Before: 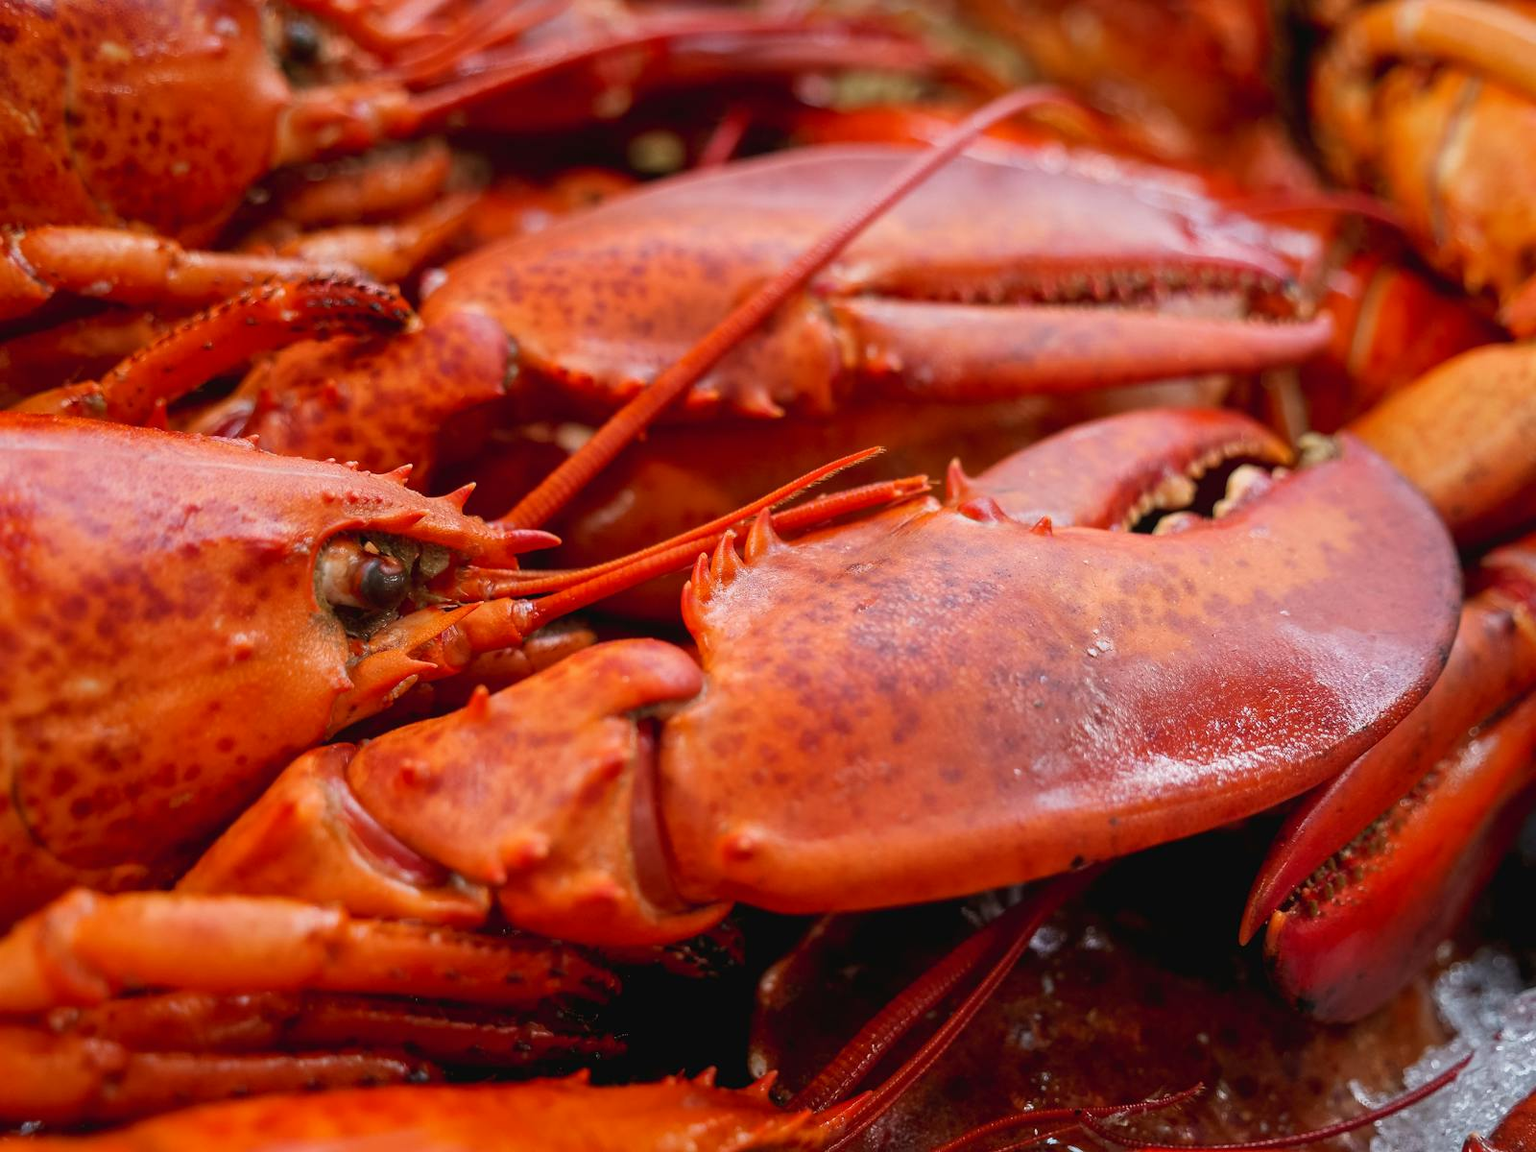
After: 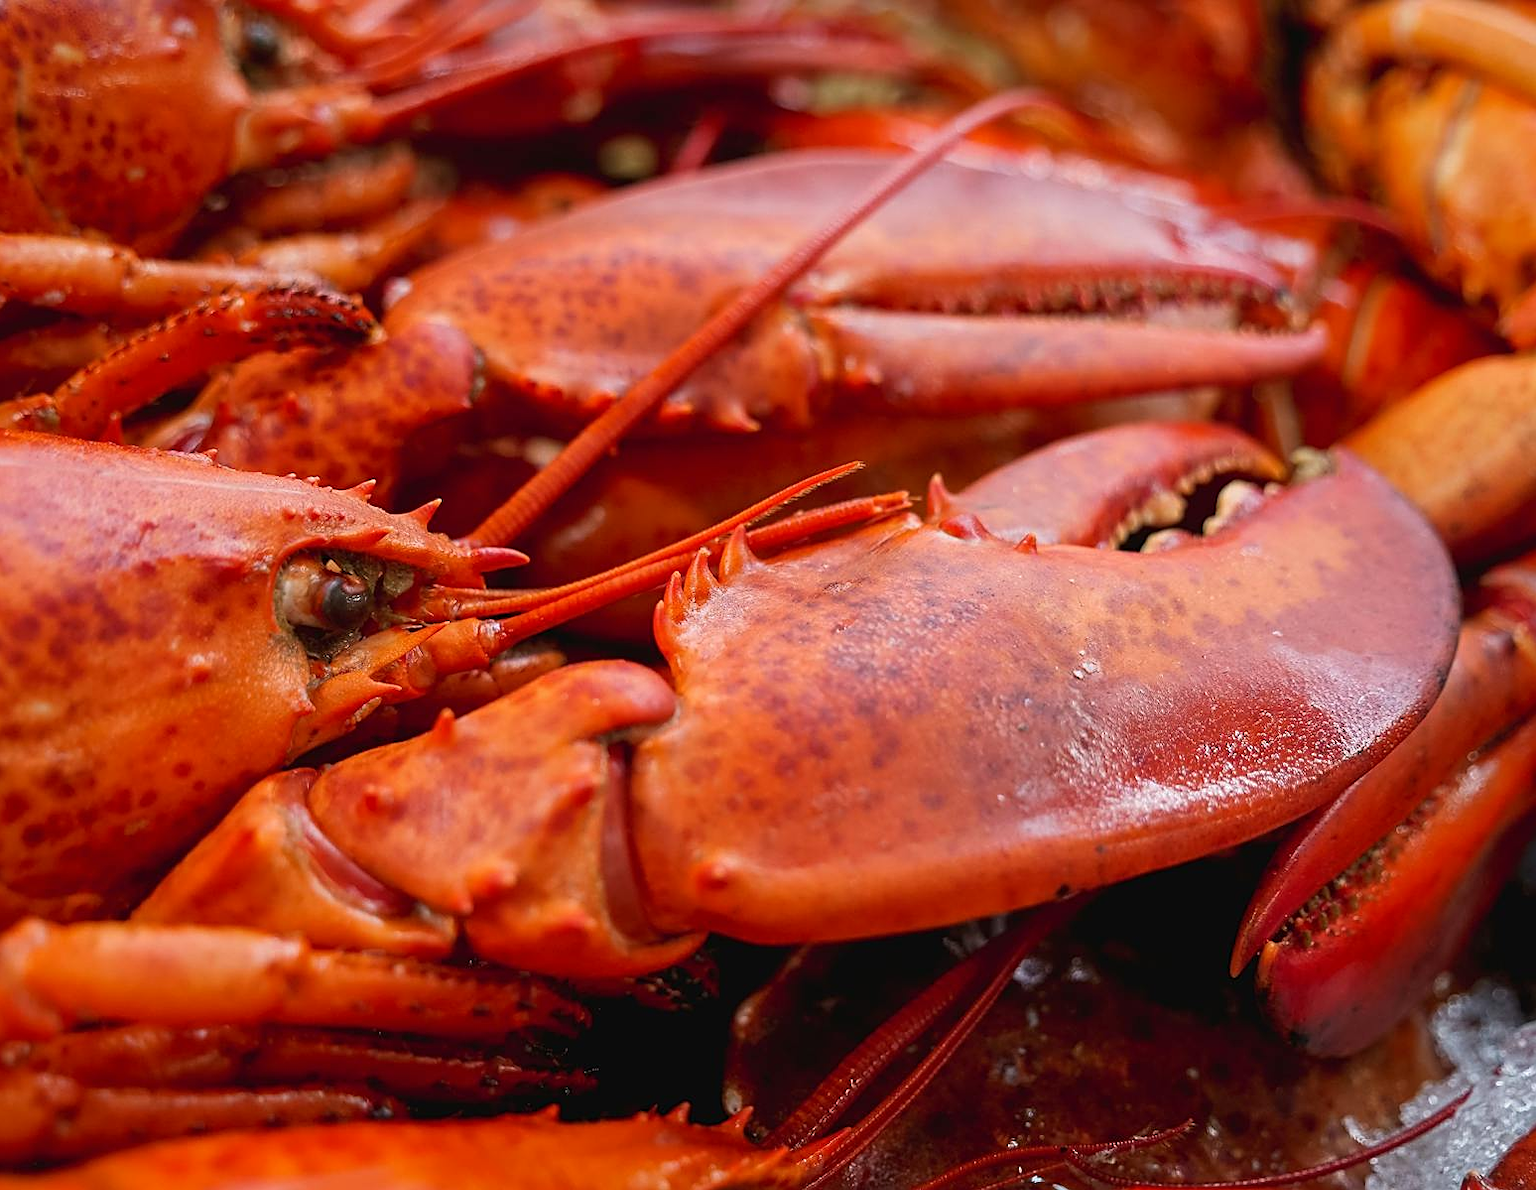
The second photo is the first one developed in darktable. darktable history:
sharpen: on, module defaults
crop and rotate: left 3.238%
